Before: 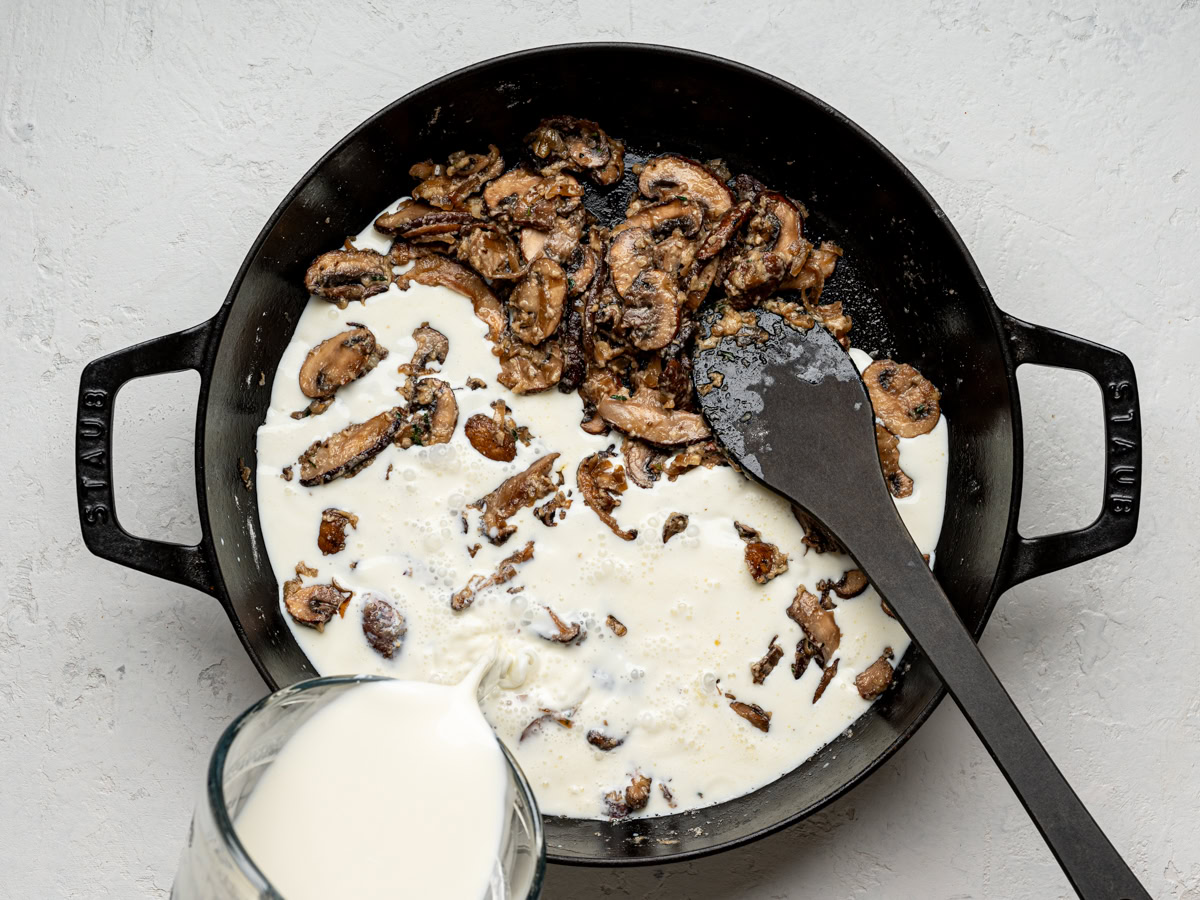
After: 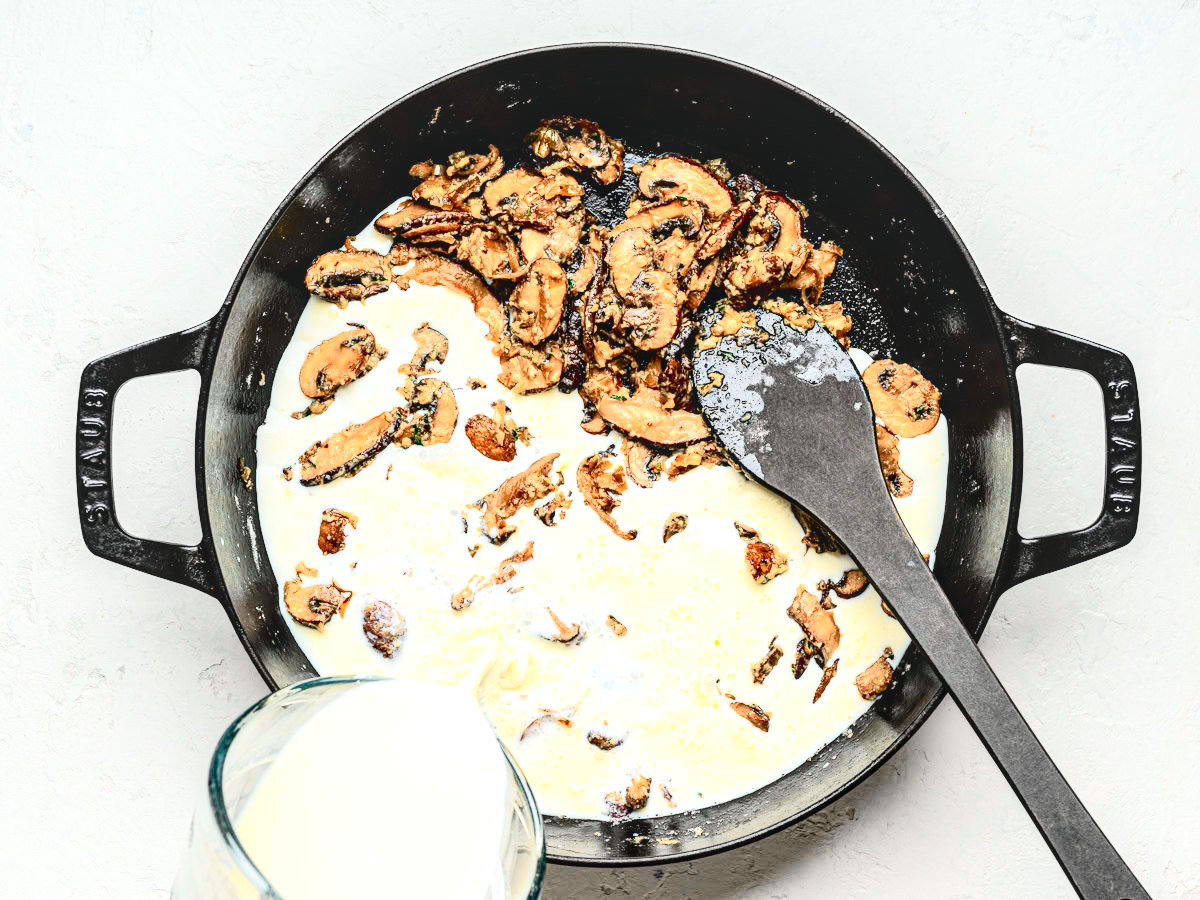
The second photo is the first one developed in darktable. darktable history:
contrast brightness saturation: contrast 0.241, brightness 0.09
exposure: black level correction 0, exposure 1.294 EV, compensate highlight preservation false
local contrast: on, module defaults
tone curve: curves: ch0 [(0, 0.022) (0.114, 0.088) (0.282, 0.316) (0.446, 0.511) (0.613, 0.693) (0.786, 0.843) (0.999, 0.949)]; ch1 [(0, 0) (0.395, 0.343) (0.463, 0.427) (0.486, 0.474) (0.503, 0.5) (0.535, 0.522) (0.555, 0.566) (0.594, 0.614) (0.755, 0.793) (1, 1)]; ch2 [(0, 0) (0.369, 0.388) (0.449, 0.431) (0.501, 0.5) (0.528, 0.517) (0.561, 0.59) (0.612, 0.646) (0.697, 0.721) (1, 1)], color space Lab, independent channels, preserve colors none
